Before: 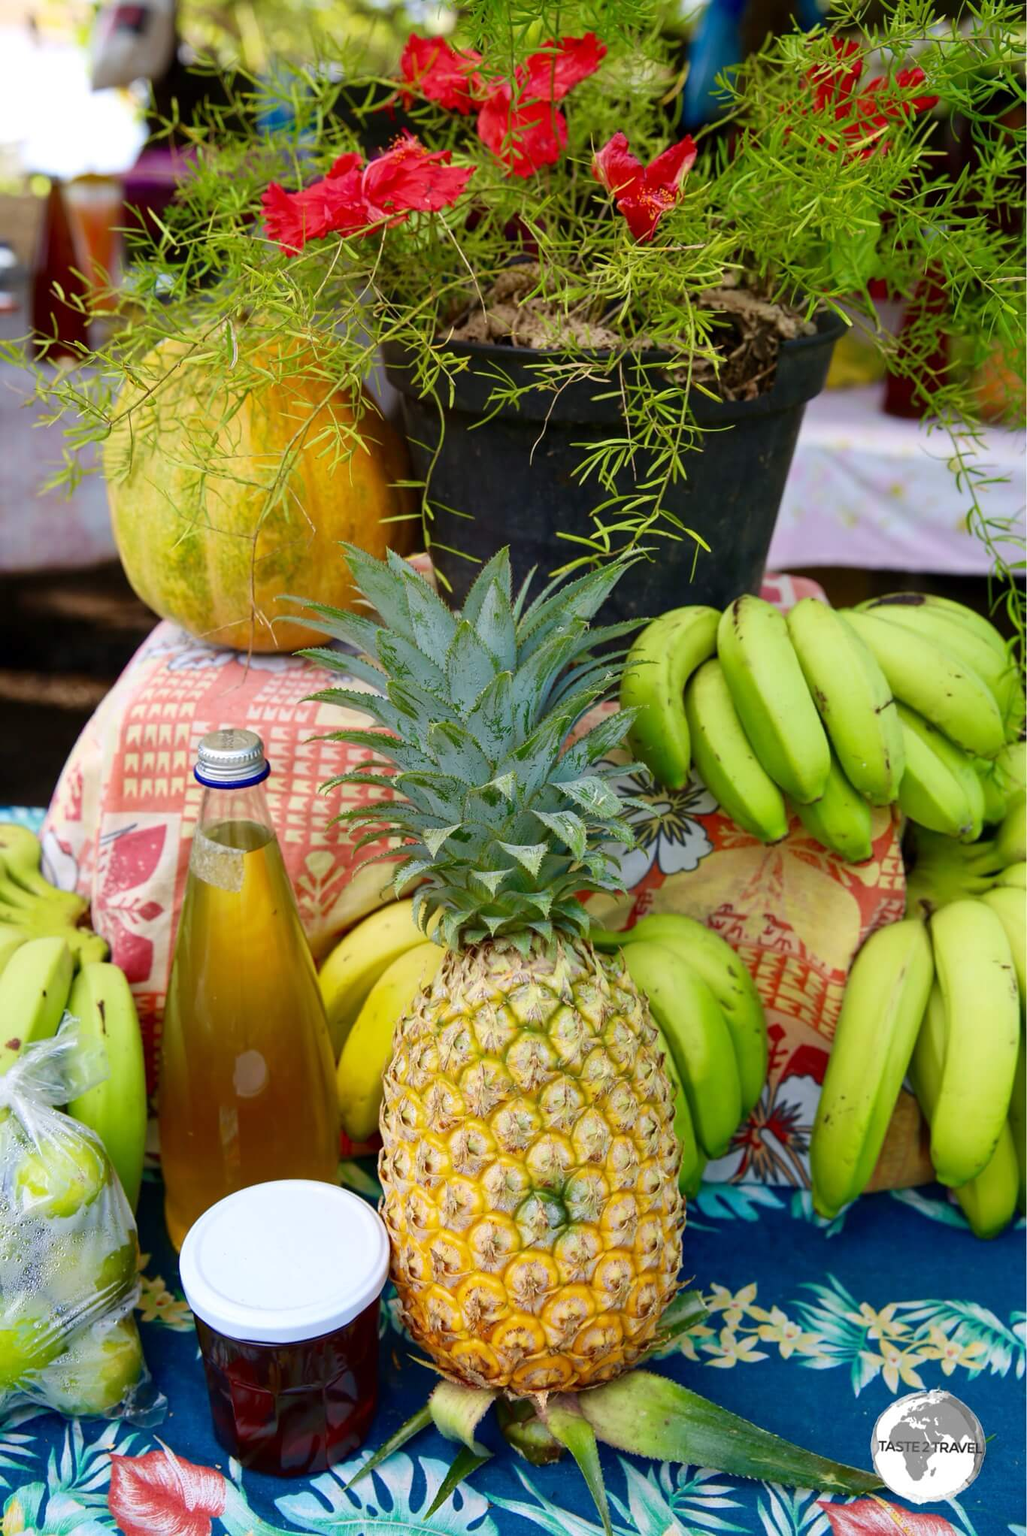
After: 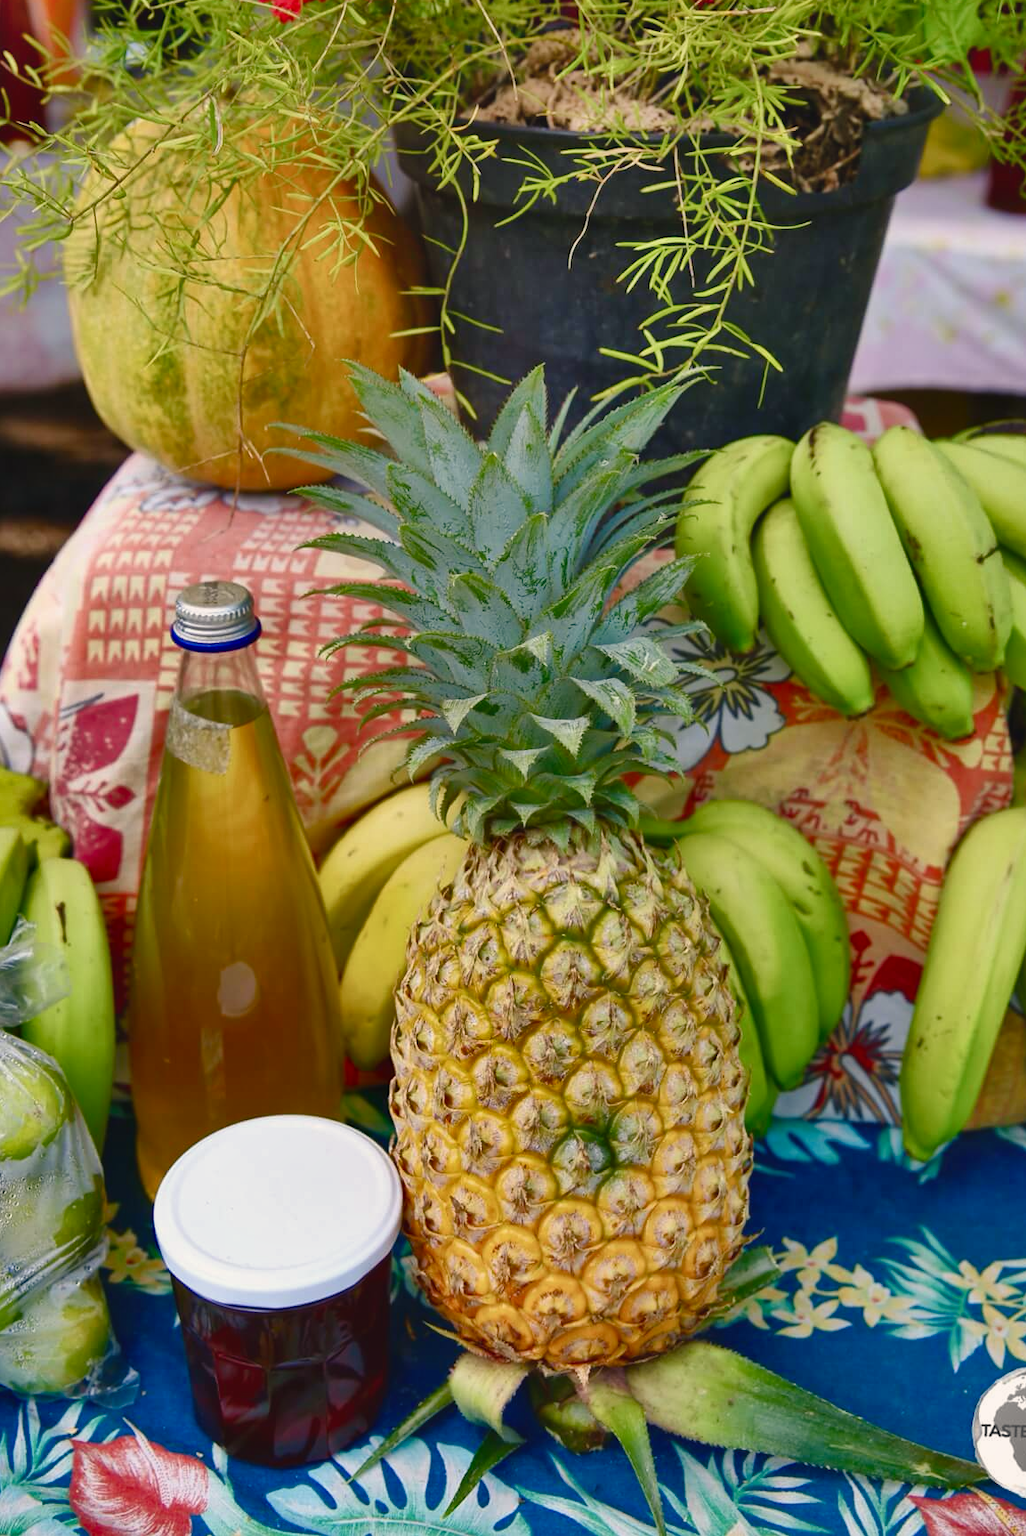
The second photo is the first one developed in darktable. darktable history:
crop and rotate: left 4.842%, top 15.51%, right 10.668%
color balance rgb: shadows lift › chroma 2%, shadows lift › hue 250°, power › hue 326.4°, highlights gain › chroma 2%, highlights gain › hue 64.8°, global offset › luminance 0.5%, global offset › hue 58.8°, perceptual saturation grading › highlights -25%, perceptual saturation grading › shadows 30%, global vibrance 15%
shadows and highlights: radius 123.98, shadows 100, white point adjustment -3, highlights -100, highlights color adjustment 89.84%, soften with gaussian
